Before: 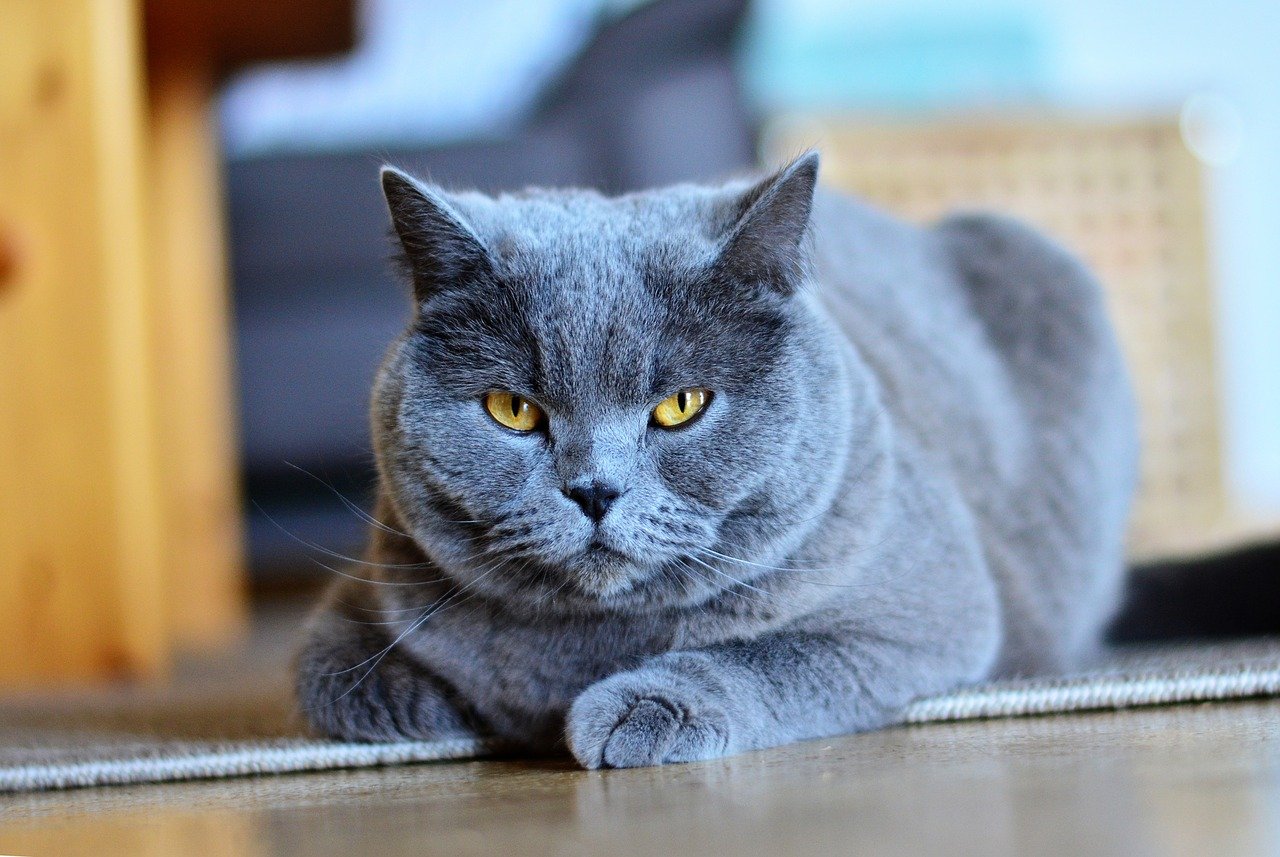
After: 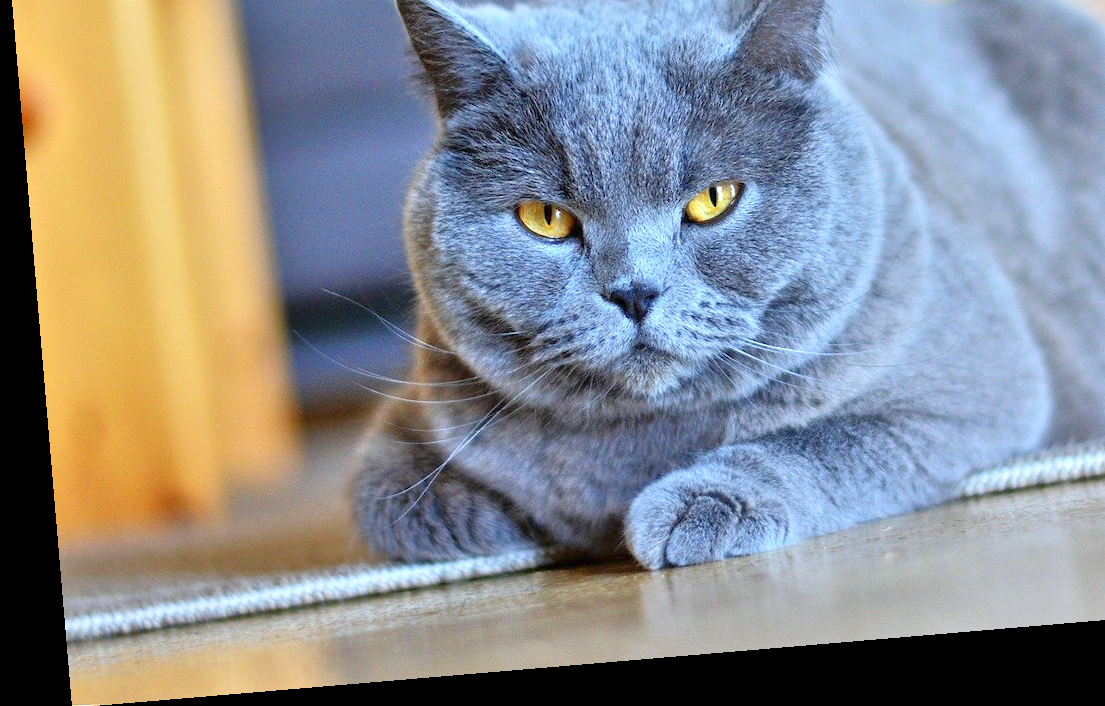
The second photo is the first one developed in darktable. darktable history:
tone equalizer: -8 EV 2 EV, -7 EV 2 EV, -6 EV 2 EV, -5 EV 2 EV, -4 EV 2 EV, -3 EV 1.5 EV, -2 EV 1 EV, -1 EV 0.5 EV
white balance: red 0.982, blue 1.018
rotate and perspective: rotation -4.86°, automatic cropping off
crop: top 26.531%, right 17.959%
